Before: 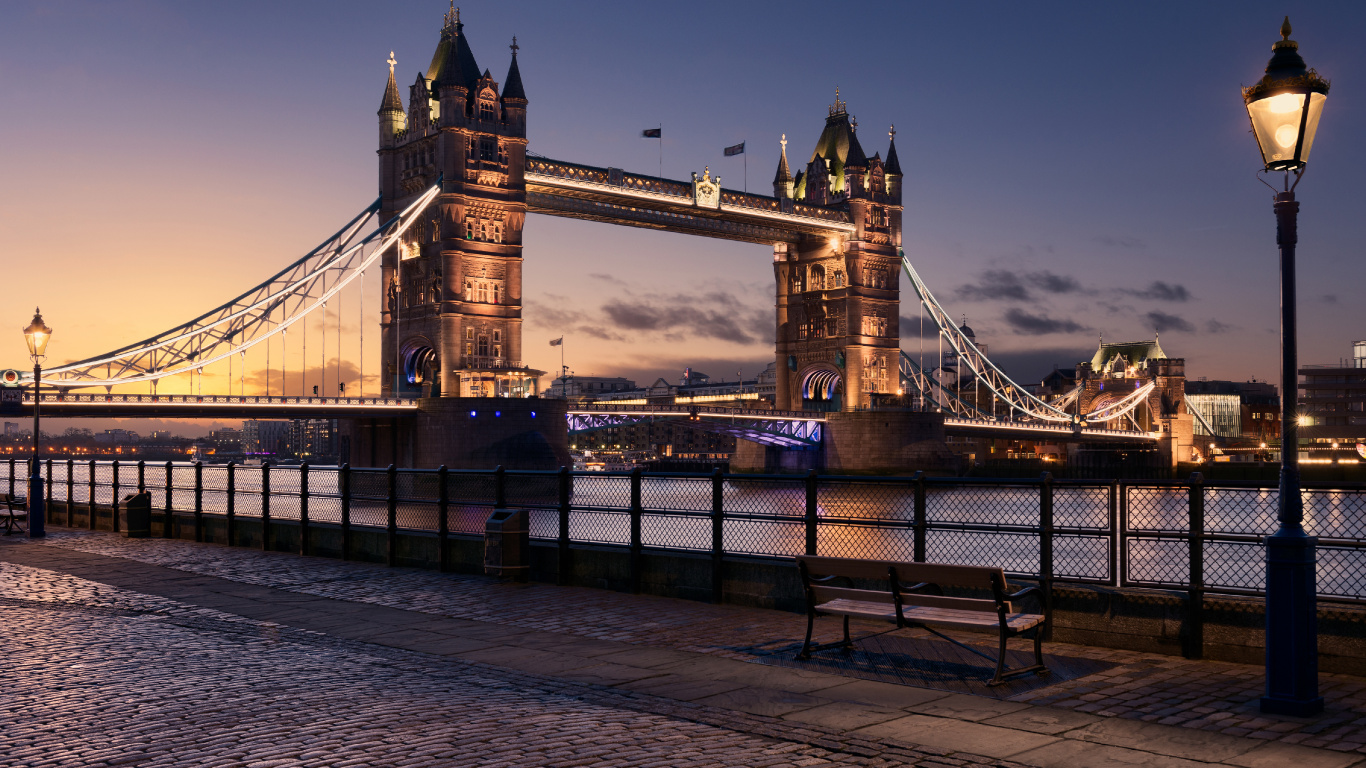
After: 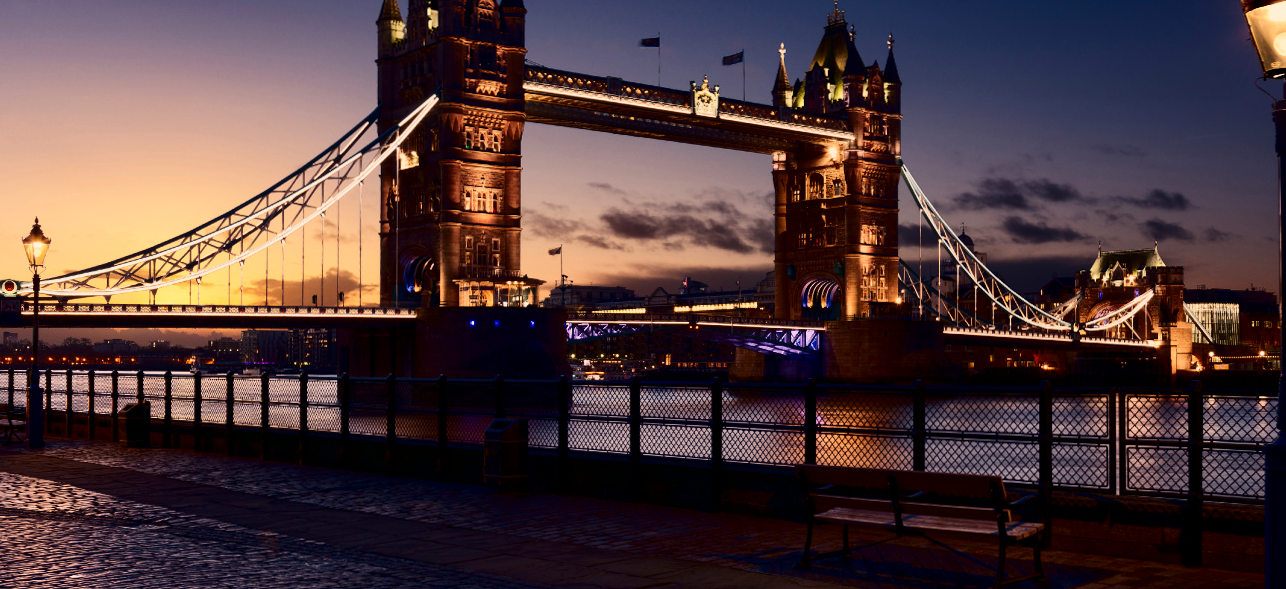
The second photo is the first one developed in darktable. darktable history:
velvia: strength 6.04%
contrast brightness saturation: contrast 0.236, brightness -0.24, saturation 0.149
crop and rotate: angle 0.09°, top 11.828%, right 5.581%, bottom 11.214%
